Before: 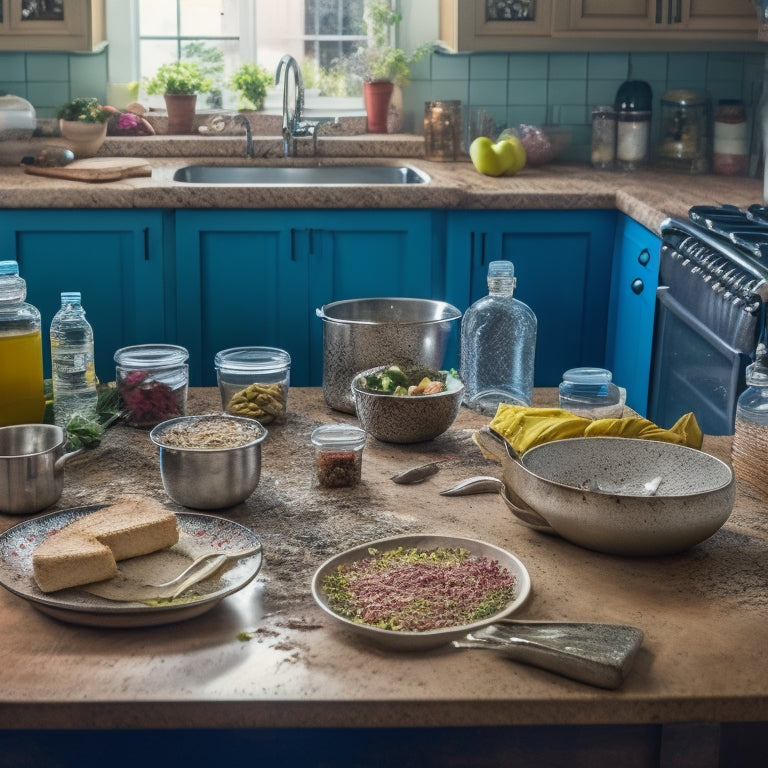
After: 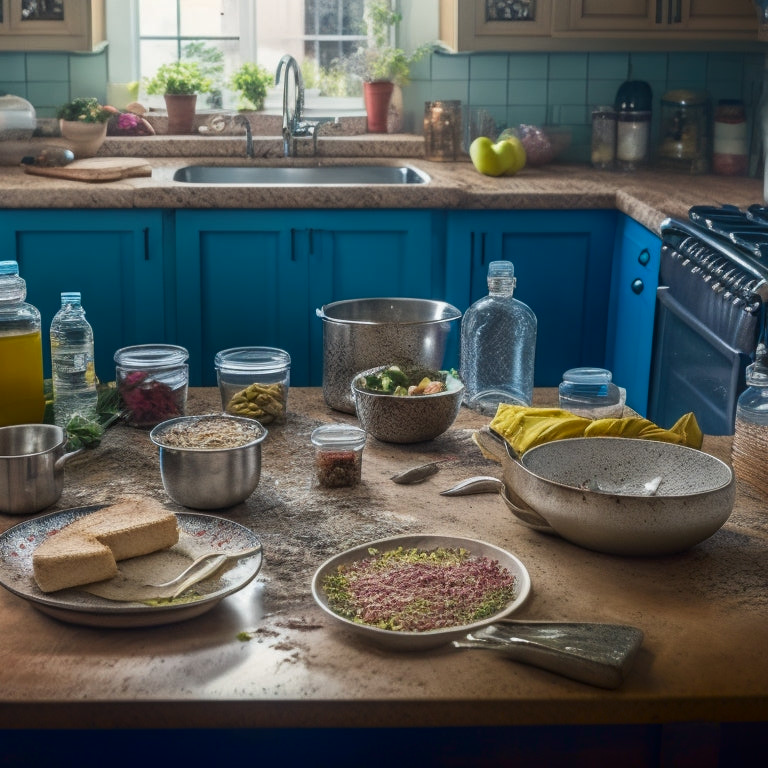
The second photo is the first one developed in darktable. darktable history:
shadows and highlights: shadows -88.05, highlights -35.78, soften with gaussian
